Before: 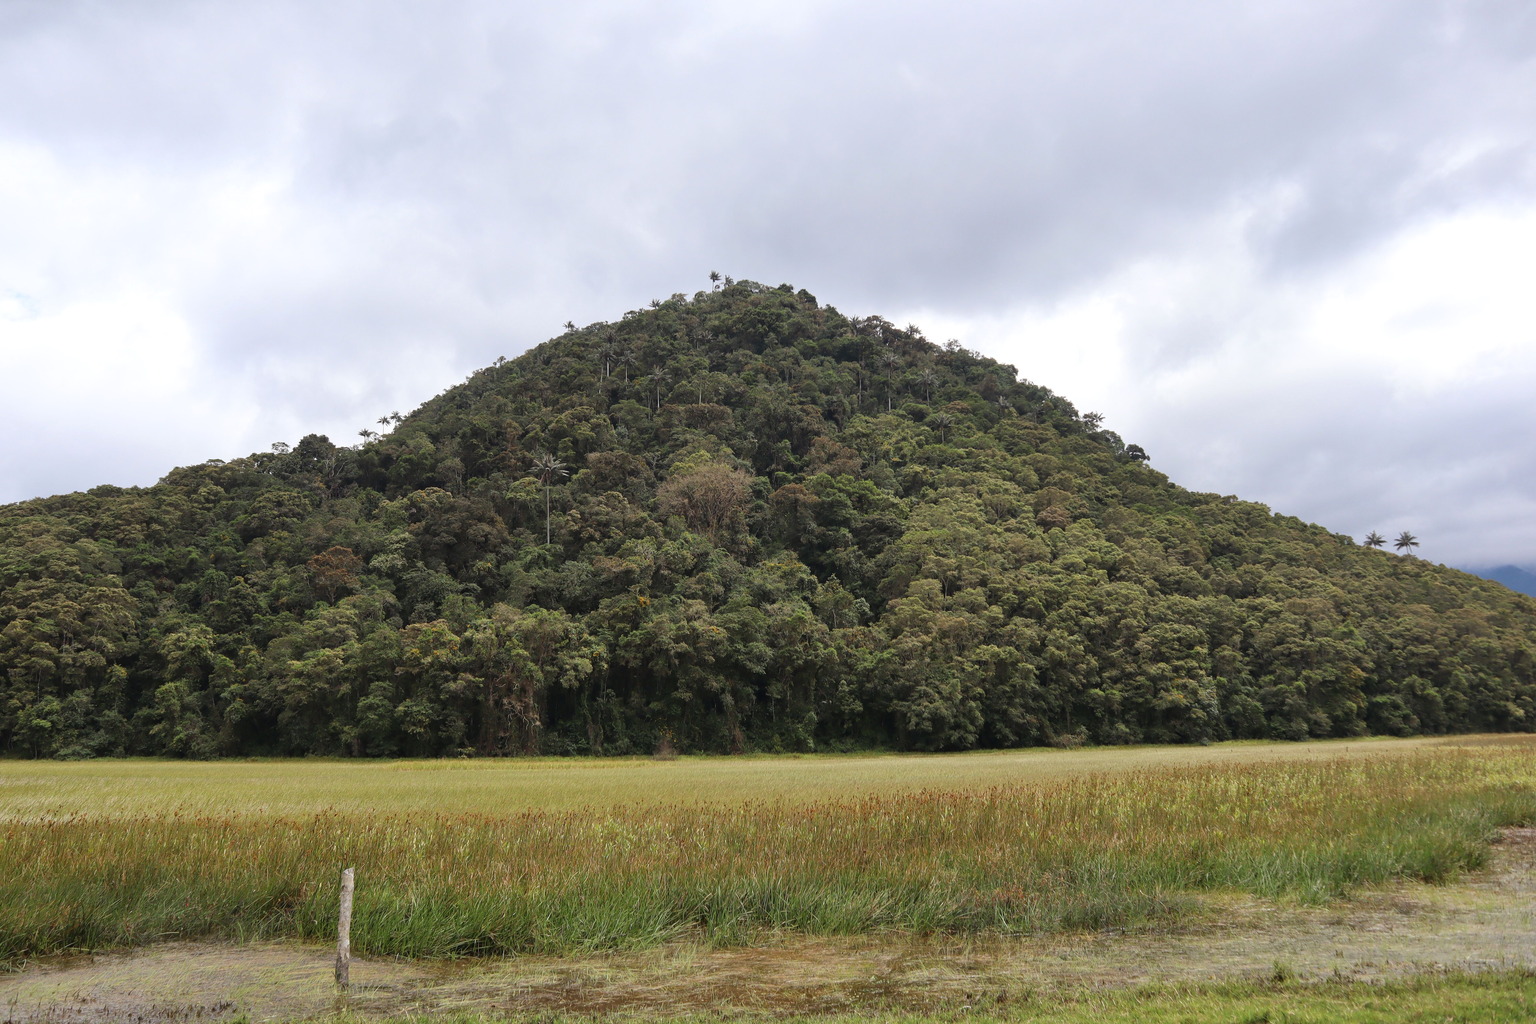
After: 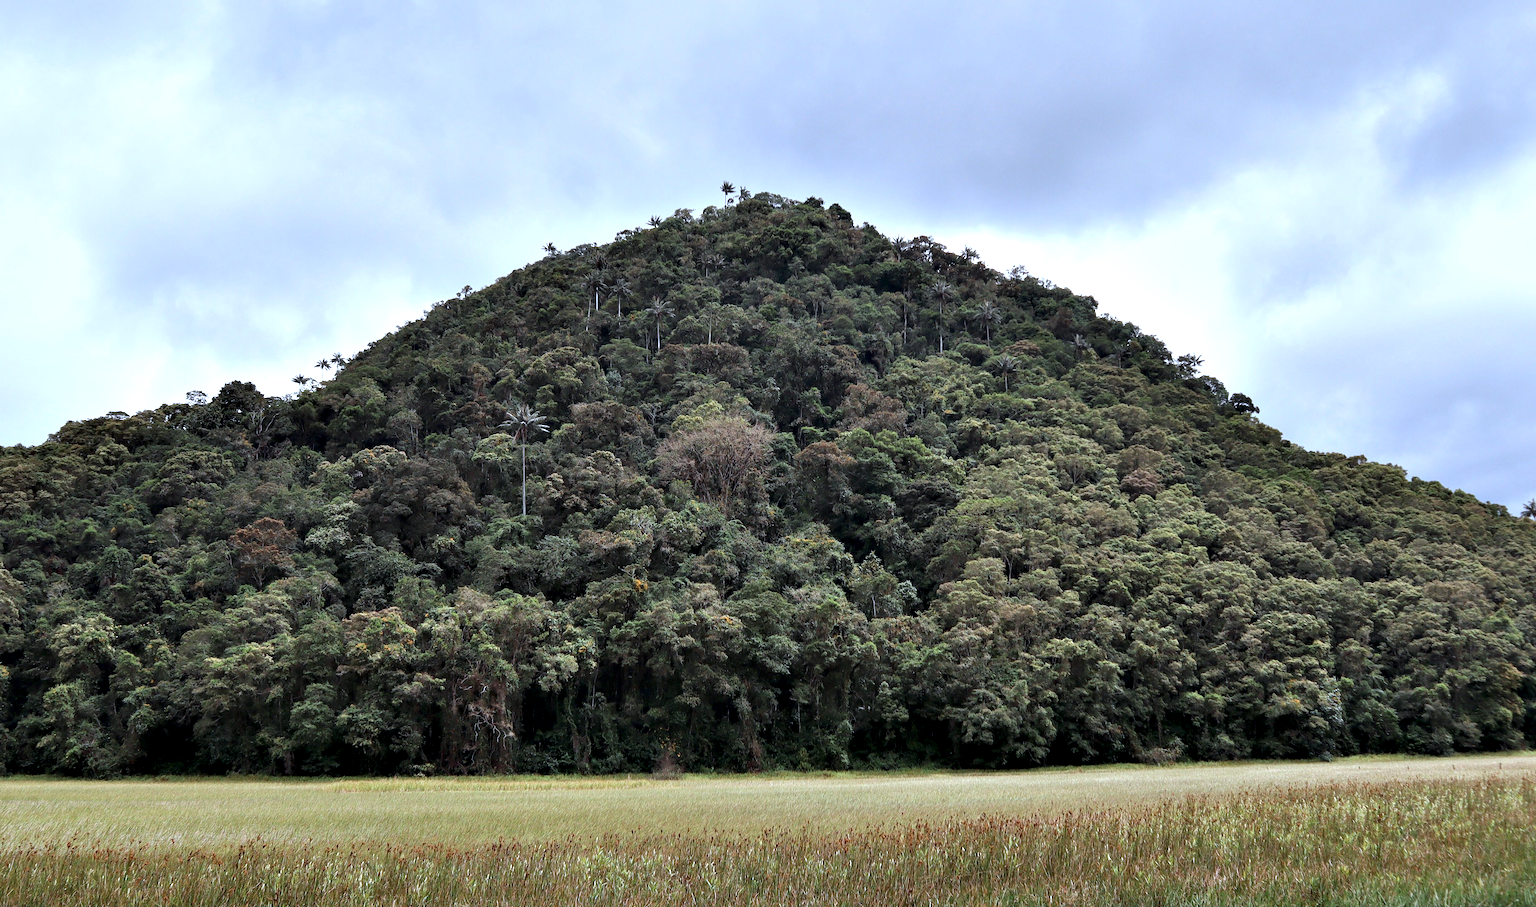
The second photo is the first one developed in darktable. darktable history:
crop: left 7.811%, top 12.007%, right 10.369%, bottom 15.448%
color correction: highlights a* -2.09, highlights b* -18.24
contrast equalizer: octaves 7, y [[0.6 ×6], [0.55 ×6], [0 ×6], [0 ×6], [0 ×6]]
